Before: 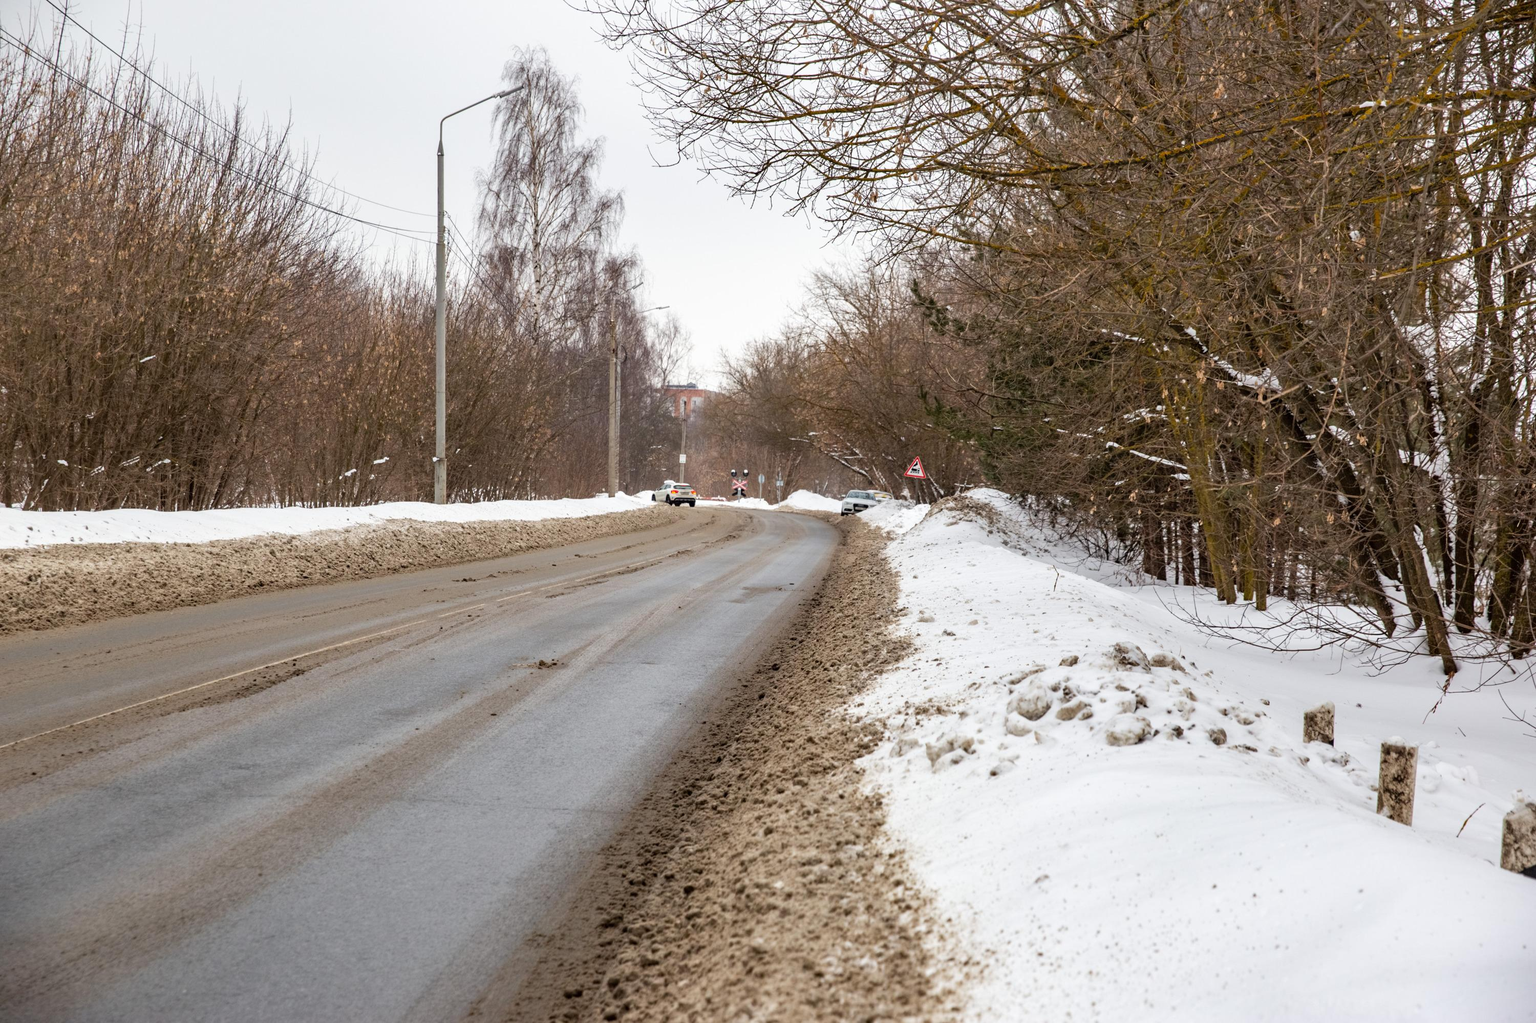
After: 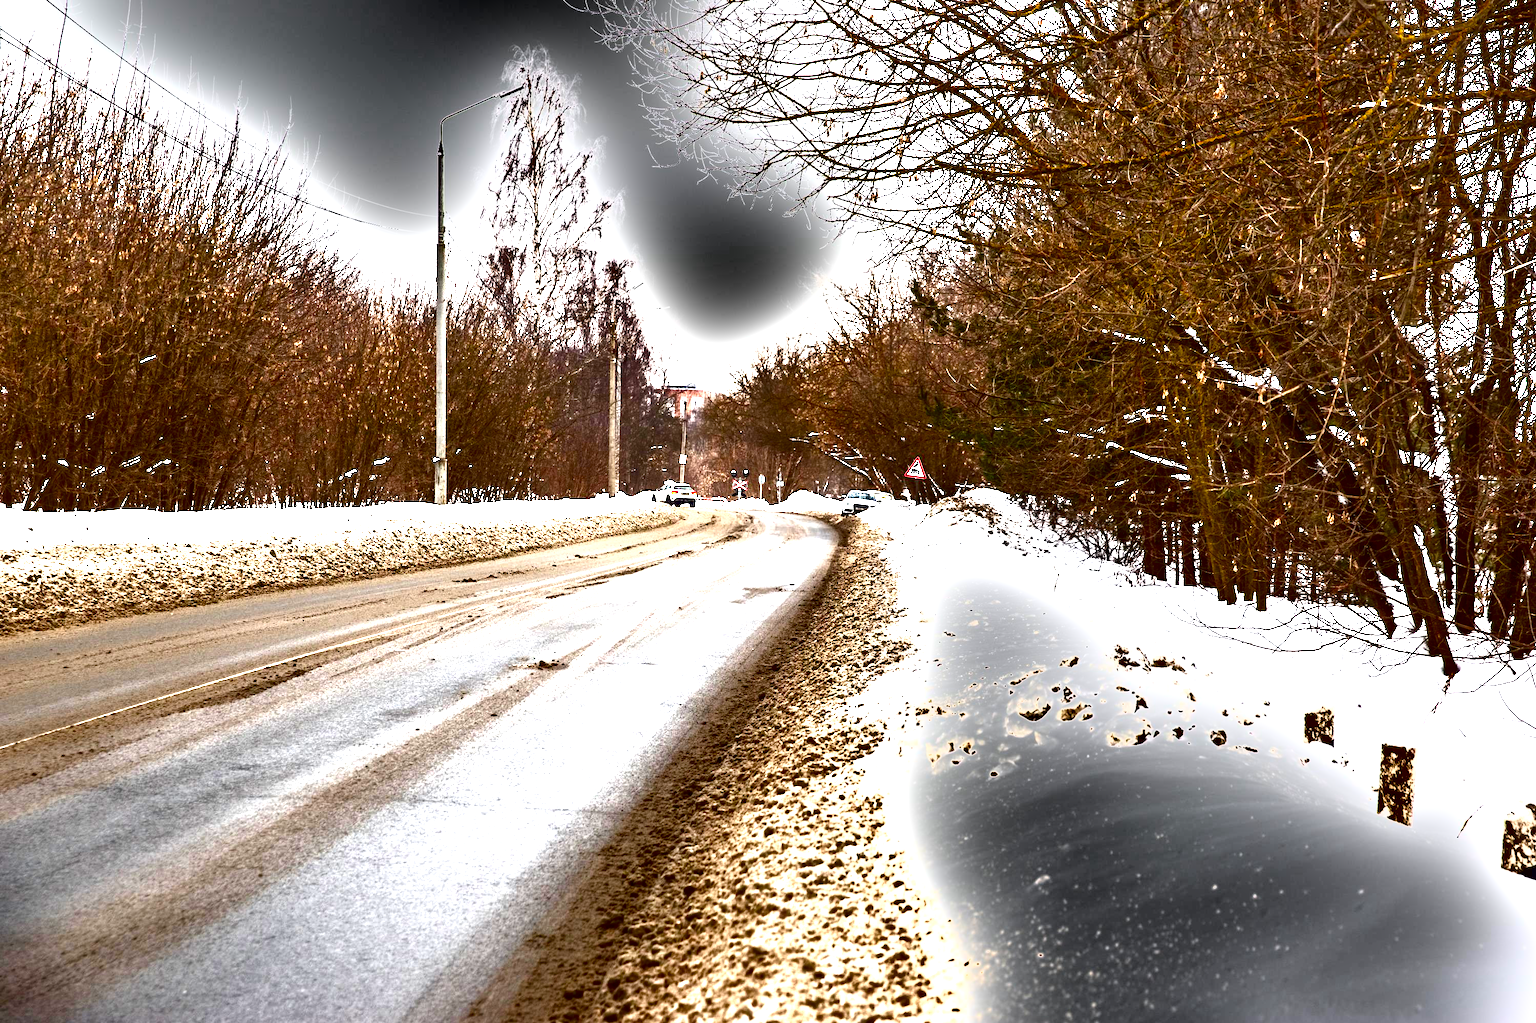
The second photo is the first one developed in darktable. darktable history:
exposure: black level correction 0, exposure 1.125 EV, compensate exposure bias true, compensate highlight preservation false
shadows and highlights: shadows 36.9, highlights -27.89, soften with gaussian
tone equalizer: -8 EV 0.287 EV, -7 EV 0.442 EV, -6 EV 0.434 EV, -5 EV 0.252 EV, -3 EV -0.279 EV, -2 EV -0.388 EV, -1 EV -0.432 EV, +0 EV -0.24 EV, mask exposure compensation -0.498 EV
contrast brightness saturation: contrast 0.09, brightness -0.595, saturation 0.174
color balance rgb: white fulcrum 0.999 EV, perceptual saturation grading › global saturation 0.788%, perceptual saturation grading › highlights -17.639%, perceptual saturation grading › mid-tones 32.69%, perceptual saturation grading › shadows 50.298%, perceptual brilliance grading › global brilliance 25.36%, global vibrance 20%
